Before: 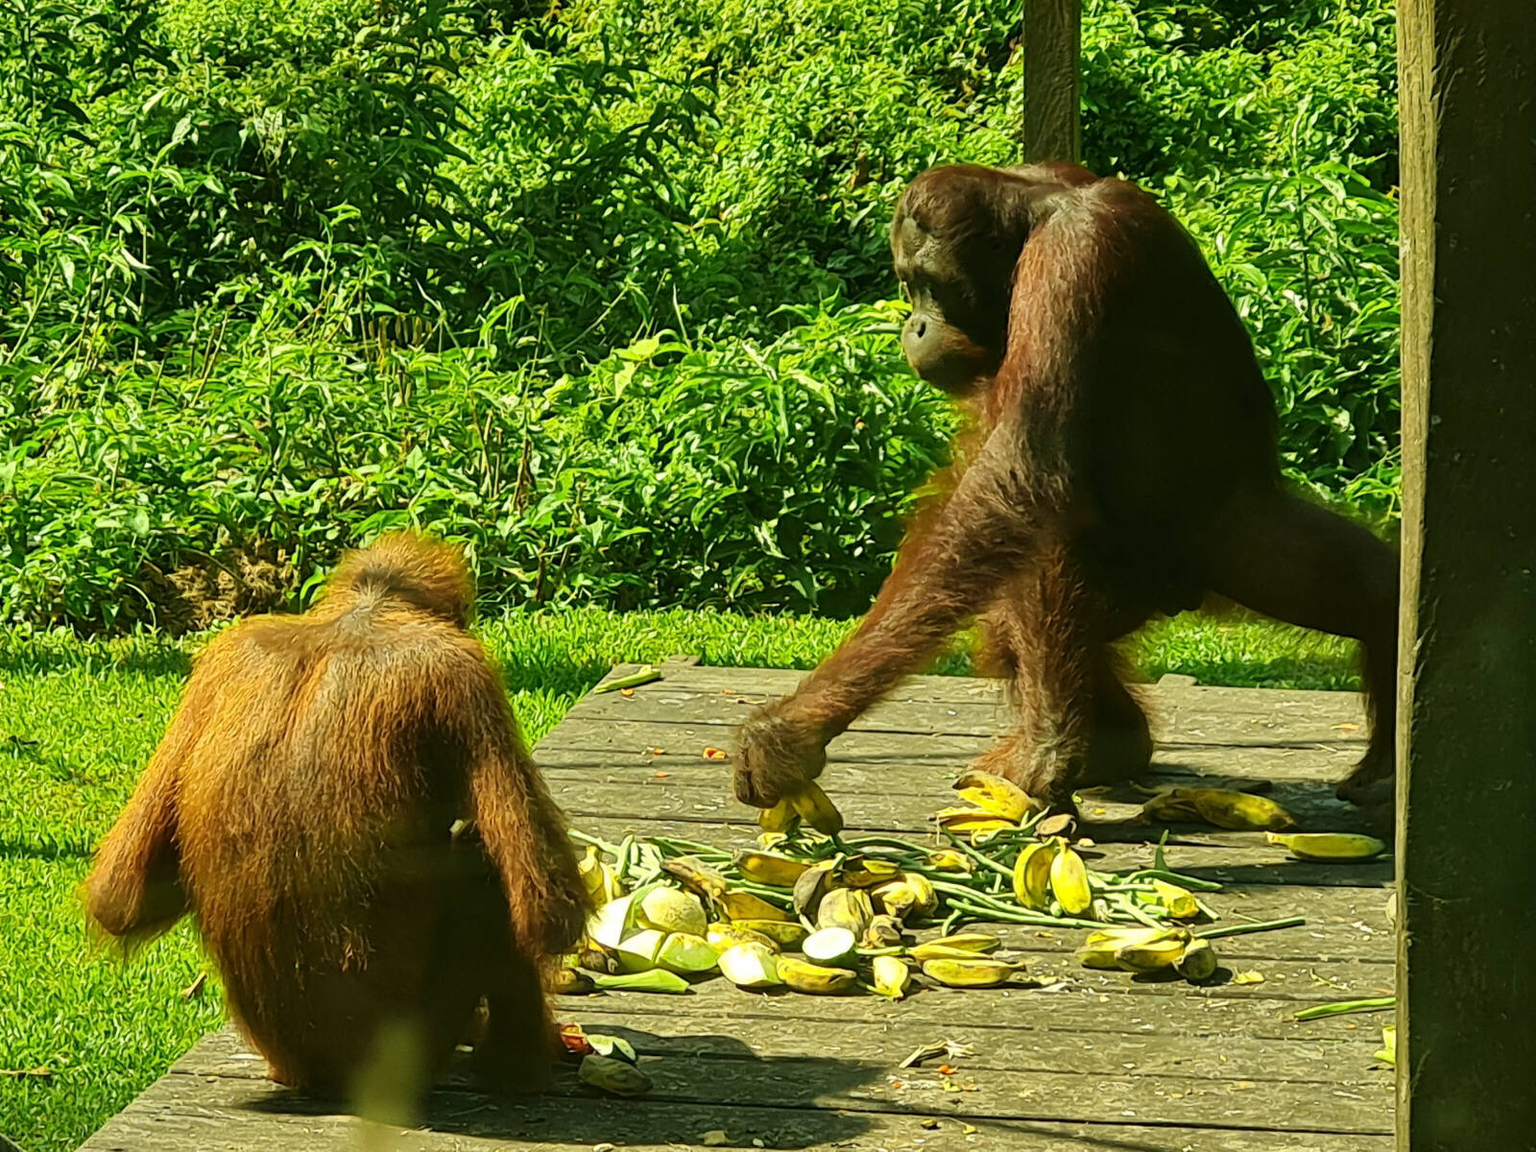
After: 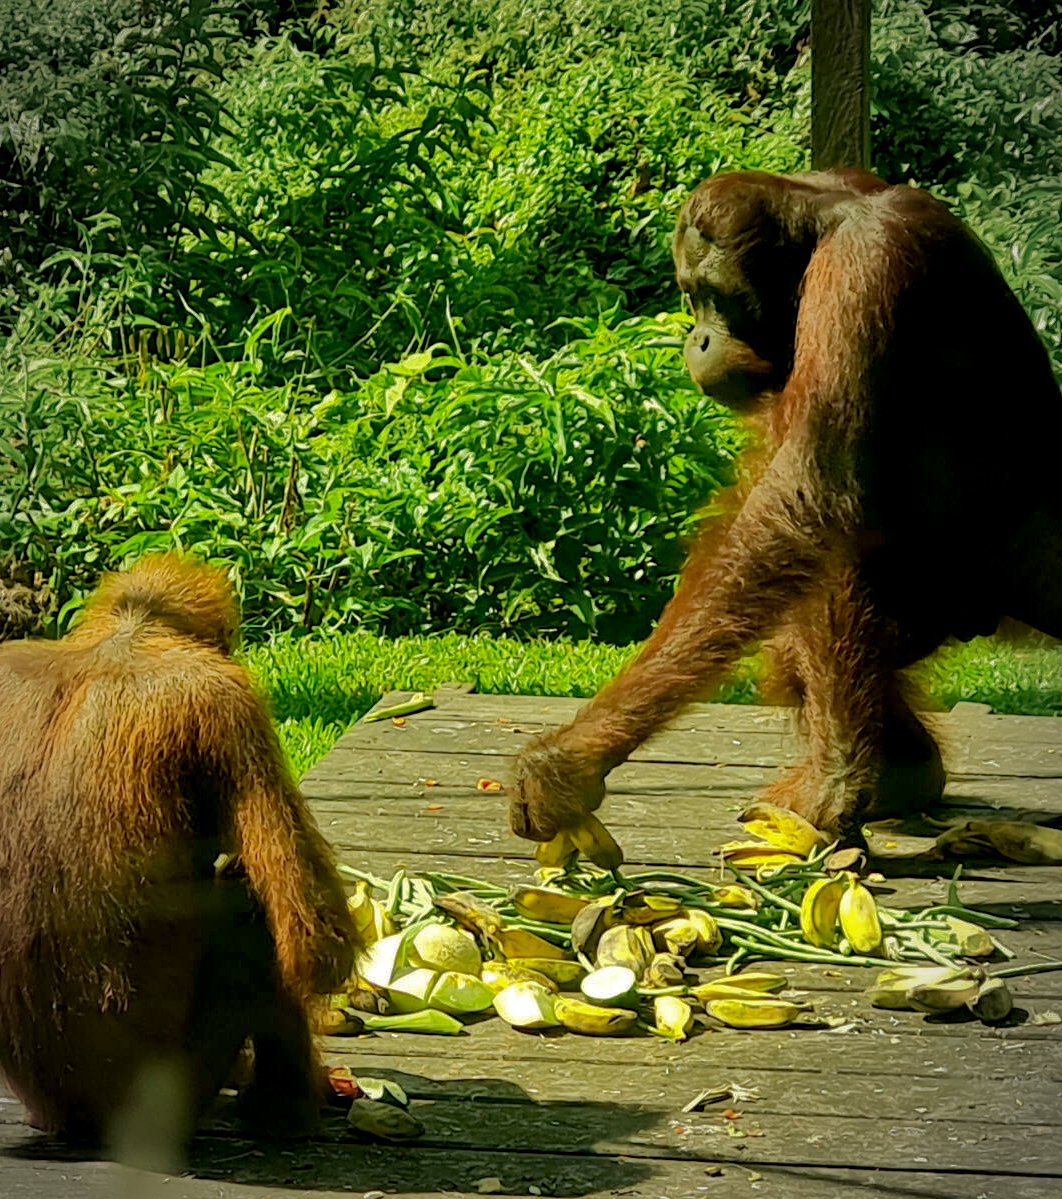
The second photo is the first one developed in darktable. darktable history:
vignetting: automatic ratio true
exposure: black level correction 0.009, exposure 0.016 EV, compensate exposure bias true, compensate highlight preservation false
shadows and highlights: shadows 25.24, highlights -69.4, shadows color adjustment 99.15%, highlights color adjustment 0.52%
crop and rotate: left 15.941%, right 17.668%
